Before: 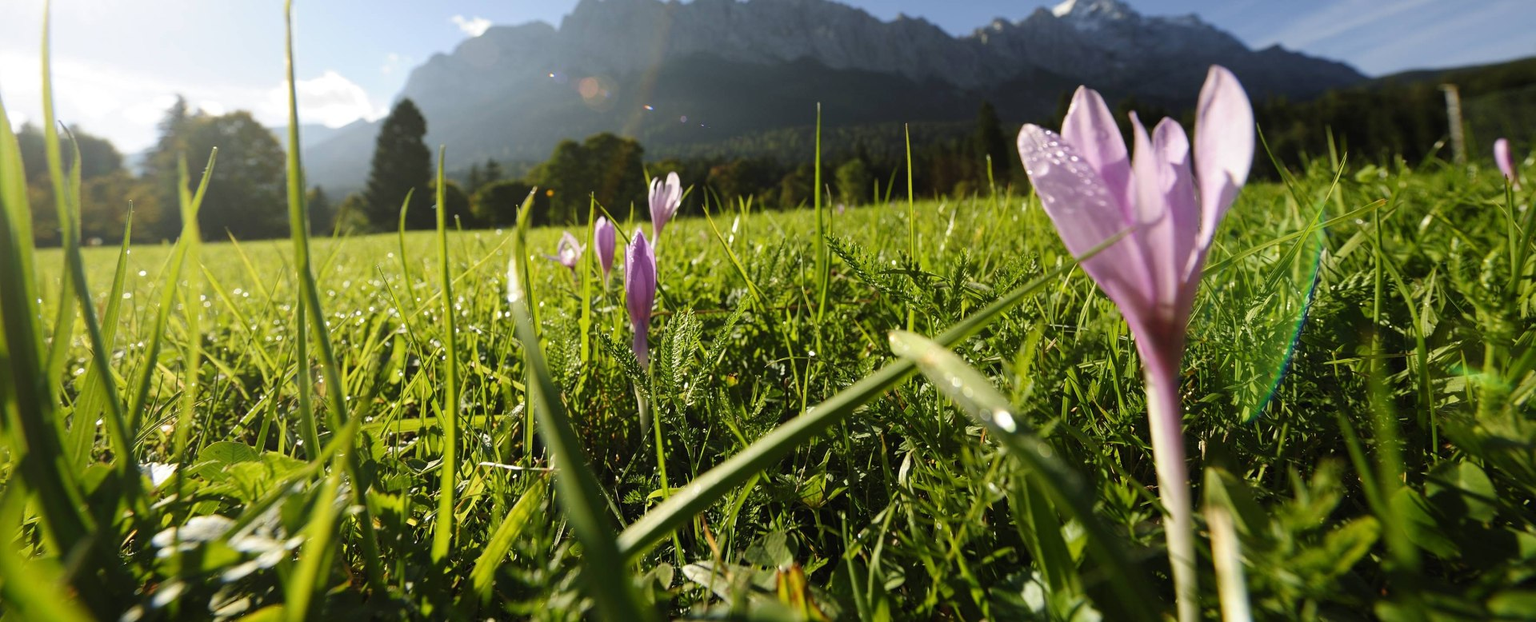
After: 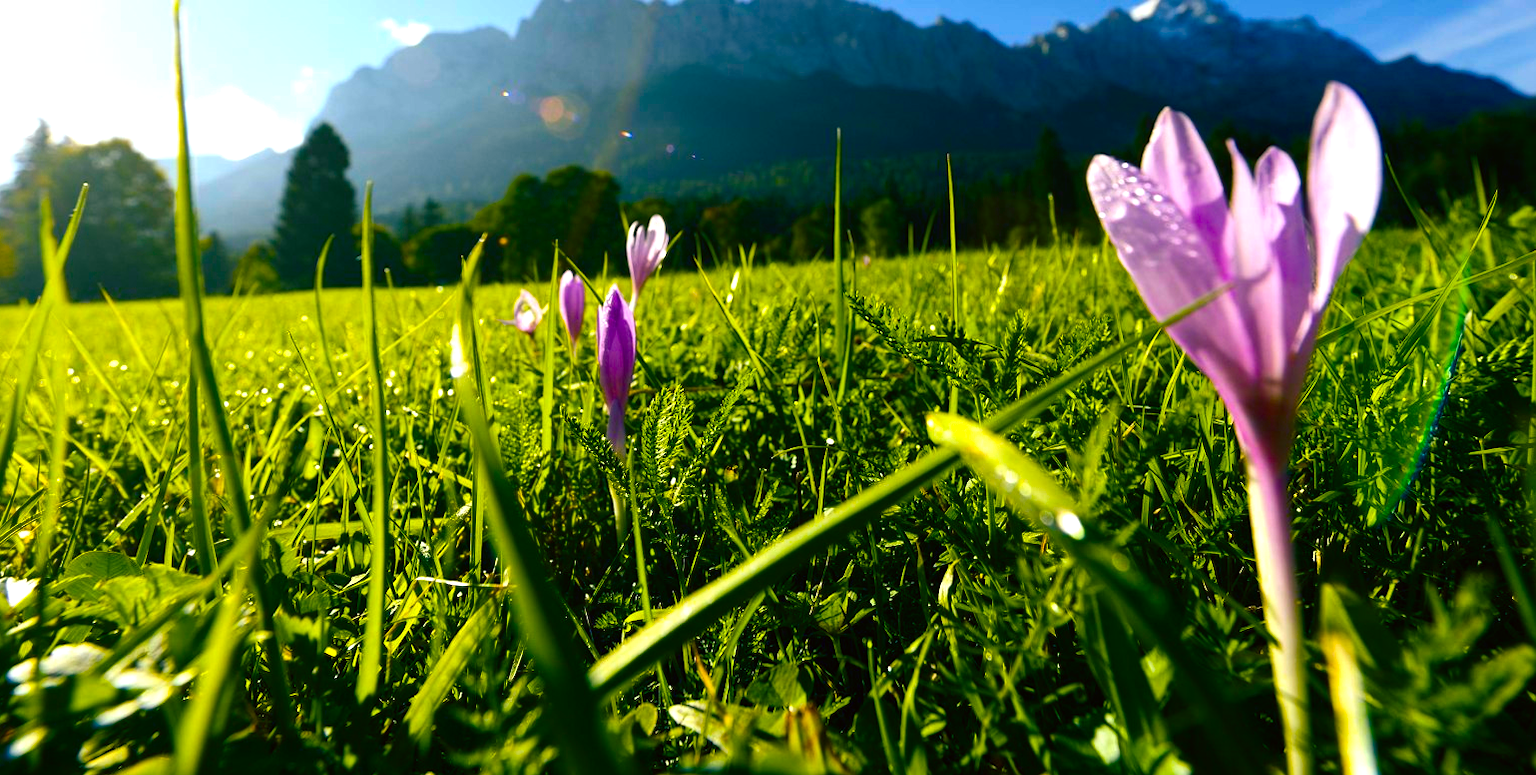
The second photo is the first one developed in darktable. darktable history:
color balance rgb: shadows lift › luminance -28.764%, shadows lift › chroma 10.018%, shadows lift › hue 232.01°, linear chroma grading › global chroma 39.94%, perceptual saturation grading › global saturation 36.957%, perceptual saturation grading › shadows 34.966%, perceptual brilliance grading › global brilliance 14.707%, perceptual brilliance grading › shadows -35.061%
crop and rotate: left 9.558%, right 10.259%
color correction: highlights a* -2.99, highlights b* -2.52, shadows a* 2.47, shadows b* 2.8
